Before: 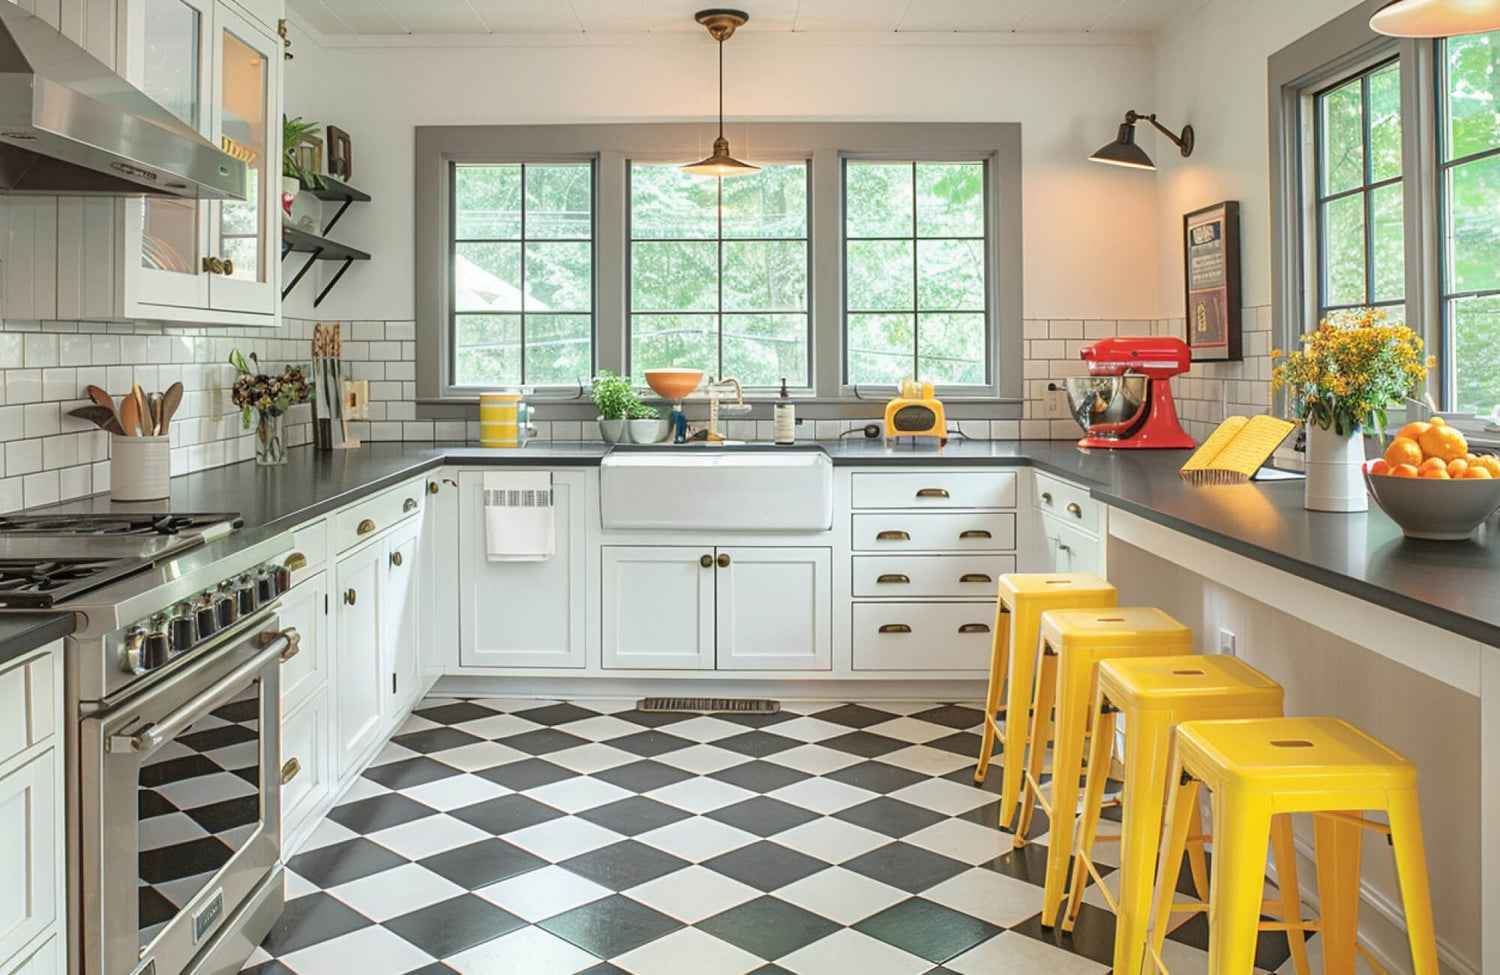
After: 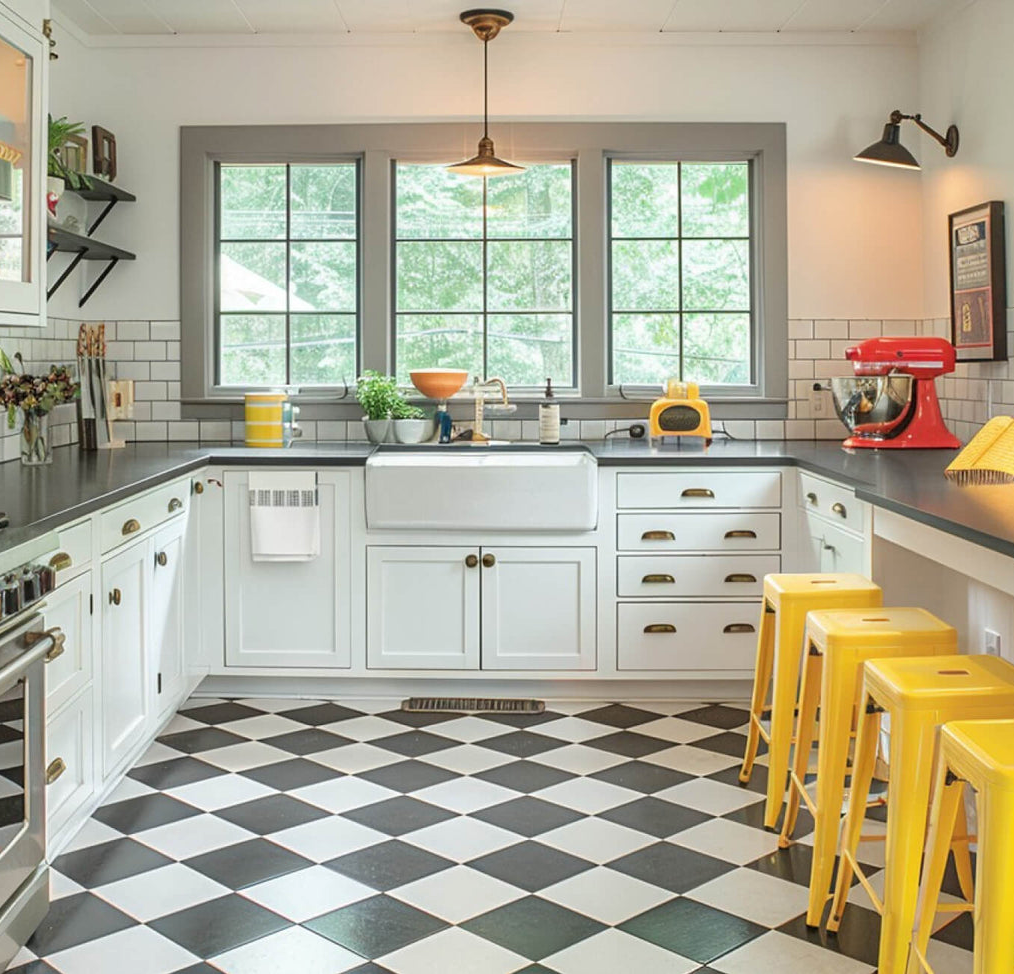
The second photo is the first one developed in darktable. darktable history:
crop and rotate: left 15.725%, right 16.662%
tone equalizer: edges refinement/feathering 500, mask exposure compensation -1.57 EV, preserve details no
exposure: compensate exposure bias true, compensate highlight preservation false
